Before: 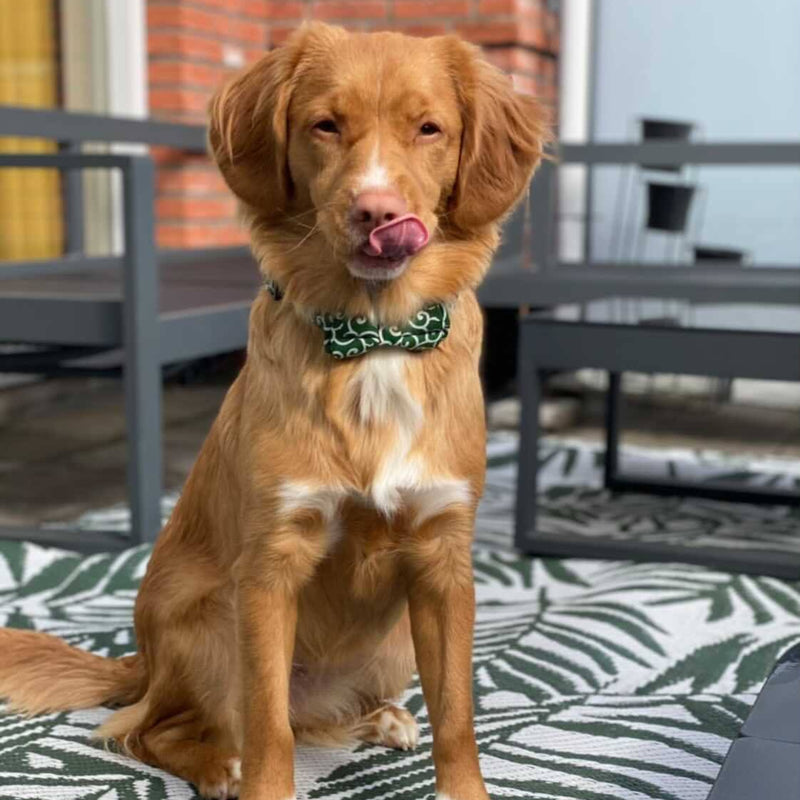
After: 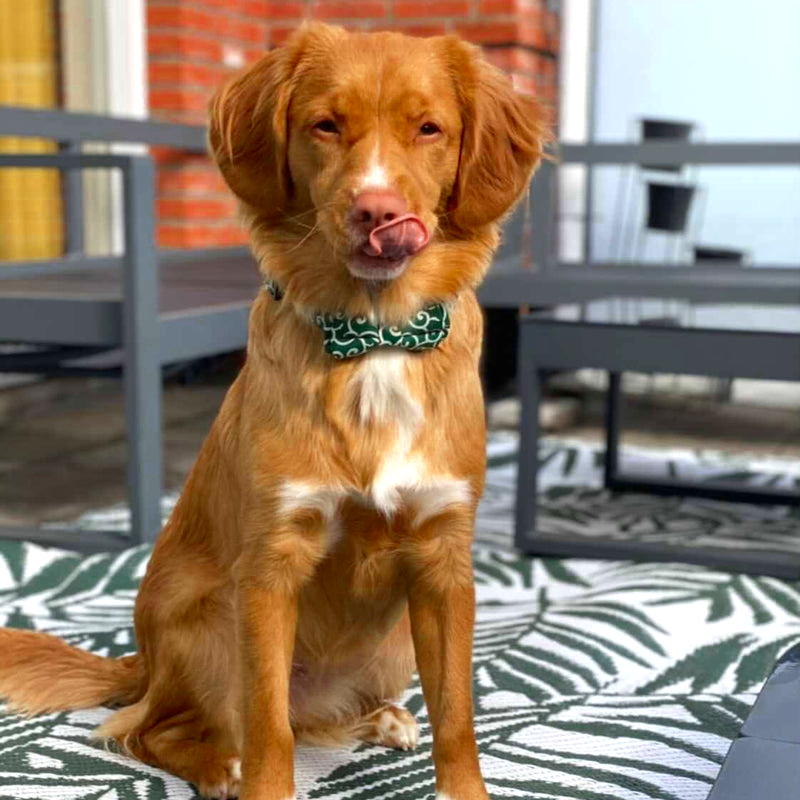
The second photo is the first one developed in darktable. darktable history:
contrast brightness saturation: saturation 0.5
exposure: exposure 0.375 EV, compensate highlight preservation false
color zones: curves: ch0 [(0, 0.5) (0.125, 0.4) (0.25, 0.5) (0.375, 0.4) (0.5, 0.4) (0.625, 0.6) (0.75, 0.6) (0.875, 0.5)]; ch1 [(0, 0.35) (0.125, 0.45) (0.25, 0.35) (0.375, 0.35) (0.5, 0.35) (0.625, 0.35) (0.75, 0.45) (0.875, 0.35)]; ch2 [(0, 0.6) (0.125, 0.5) (0.25, 0.5) (0.375, 0.6) (0.5, 0.6) (0.625, 0.5) (0.75, 0.5) (0.875, 0.5)]
